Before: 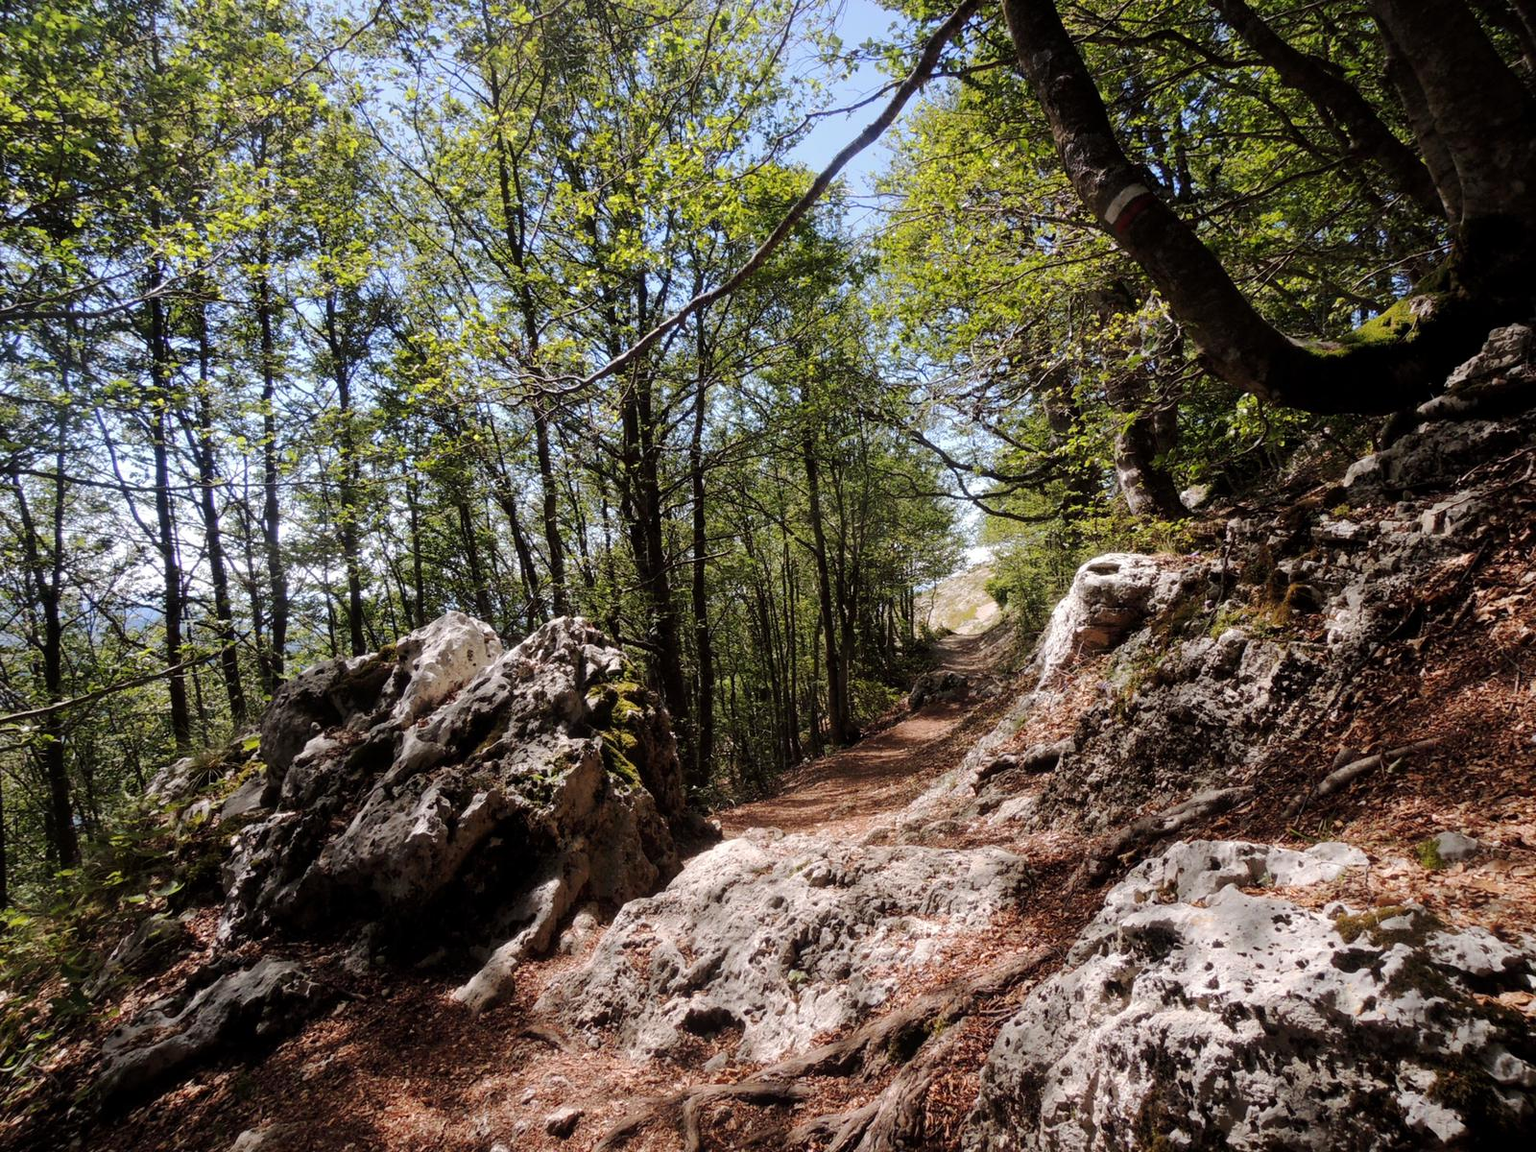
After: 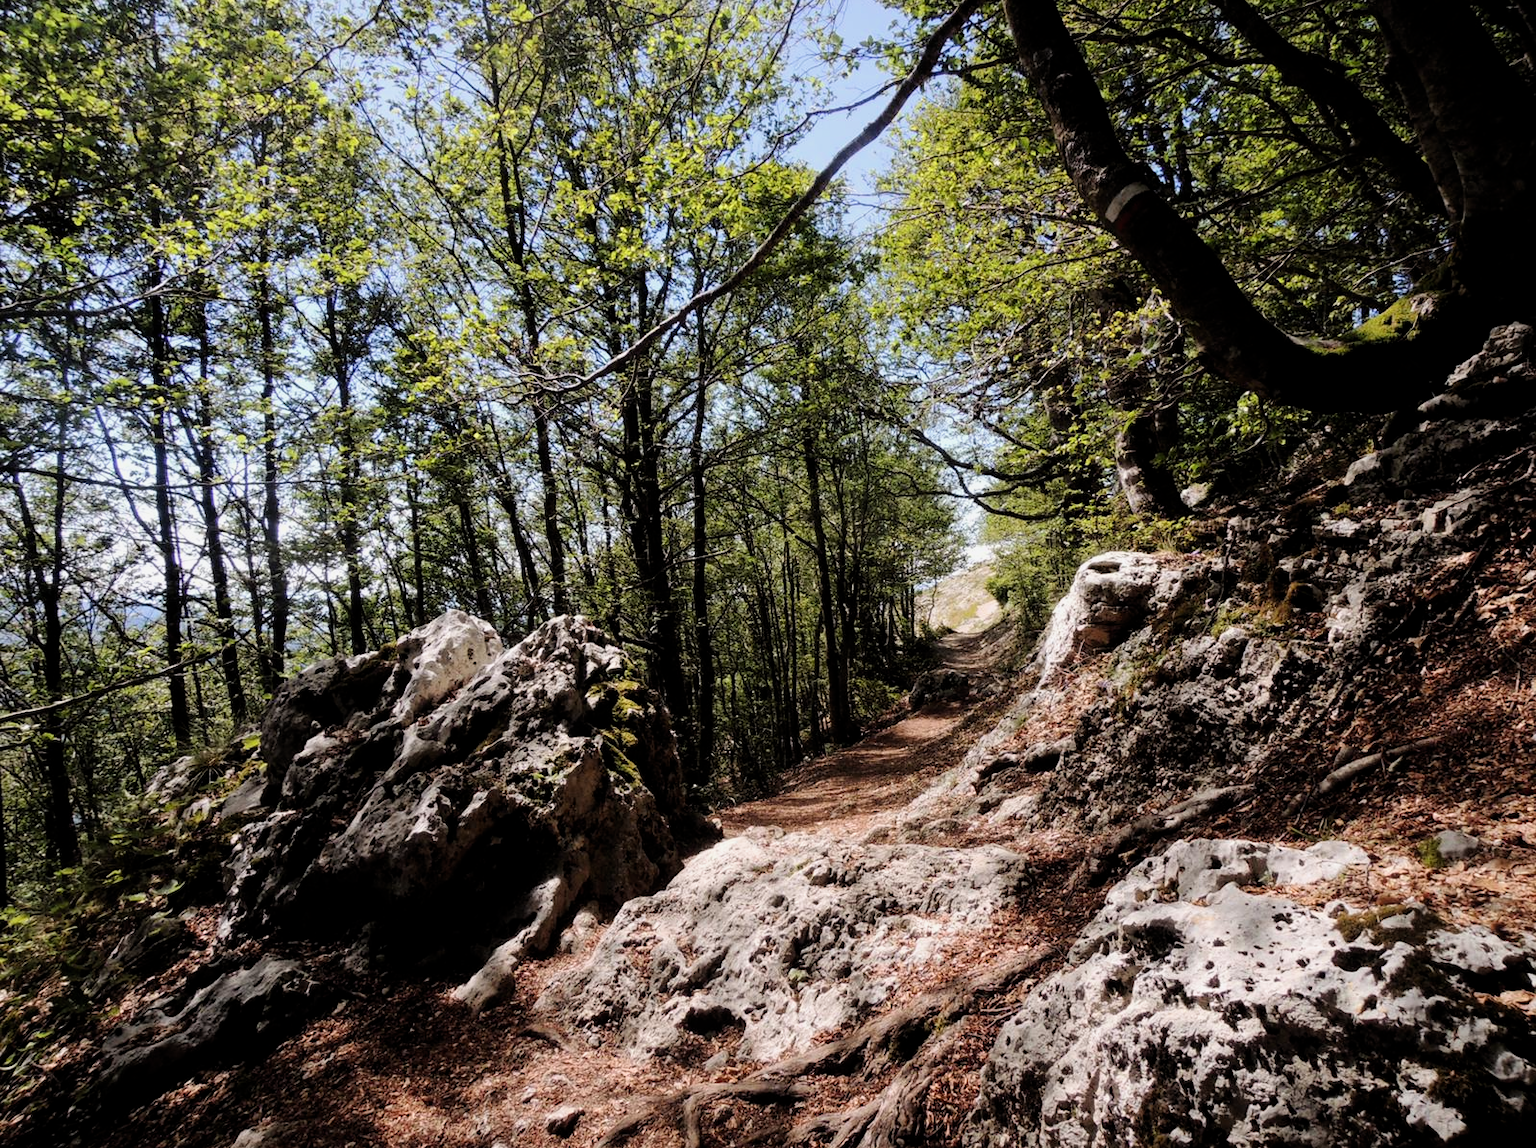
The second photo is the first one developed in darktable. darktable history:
crop: top 0.231%, bottom 0.098%
filmic rgb: middle gray luminance 21.9%, black relative exposure -14.08 EV, white relative exposure 2.96 EV, target black luminance 0%, hardness 8.73, latitude 59.94%, contrast 1.204, highlights saturation mix 6.26%, shadows ↔ highlights balance 42.36%
